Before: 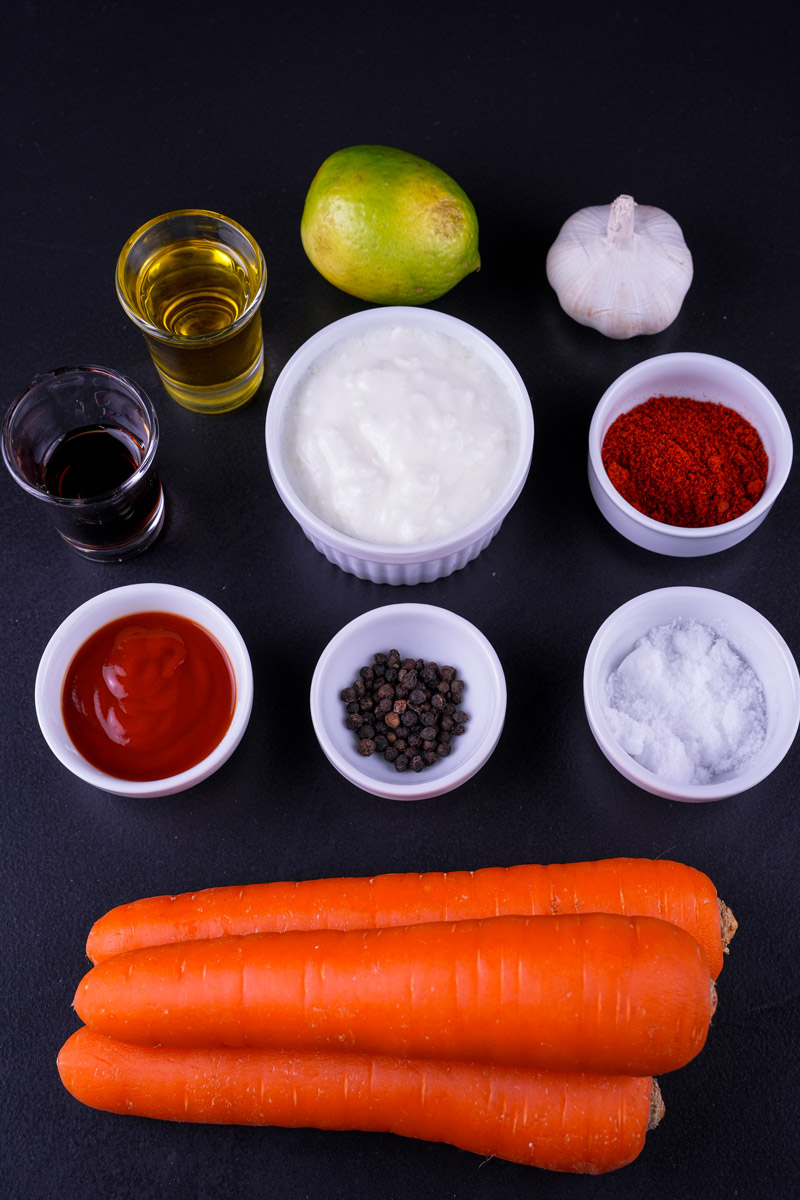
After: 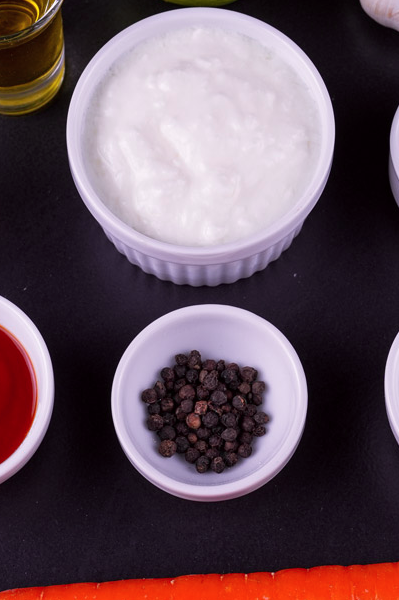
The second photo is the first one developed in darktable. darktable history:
crop: left 25%, top 25%, right 25%, bottom 25%
tone curve: curves: ch0 [(0, 0) (0.253, 0.237) (1, 1)]; ch1 [(0, 0) (0.401, 0.42) (0.442, 0.47) (0.491, 0.495) (0.511, 0.523) (0.557, 0.565) (0.66, 0.683) (1, 1)]; ch2 [(0, 0) (0.394, 0.413) (0.5, 0.5) (0.578, 0.568) (1, 1)], color space Lab, independent channels, preserve colors none
